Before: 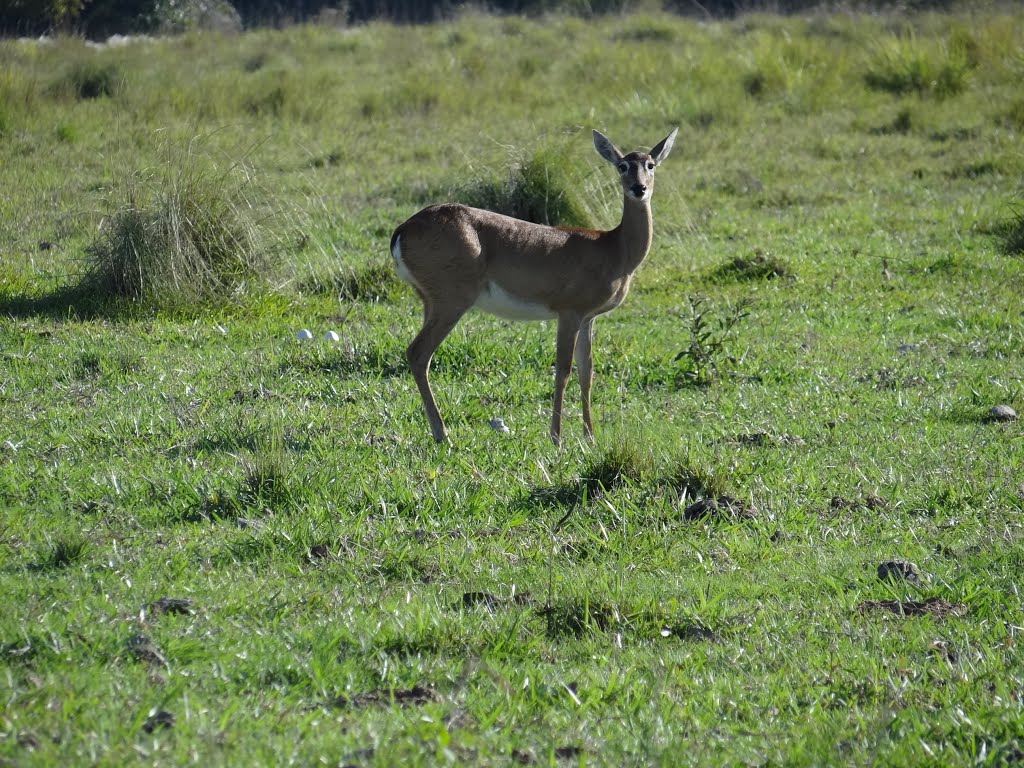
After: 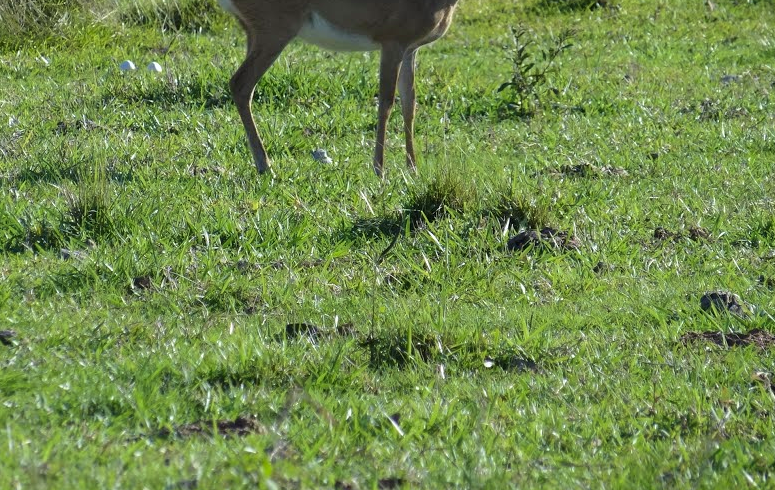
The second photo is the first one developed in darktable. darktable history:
crop and rotate: left 17.299%, top 35.115%, right 7.015%, bottom 1.024%
velvia: on, module defaults
